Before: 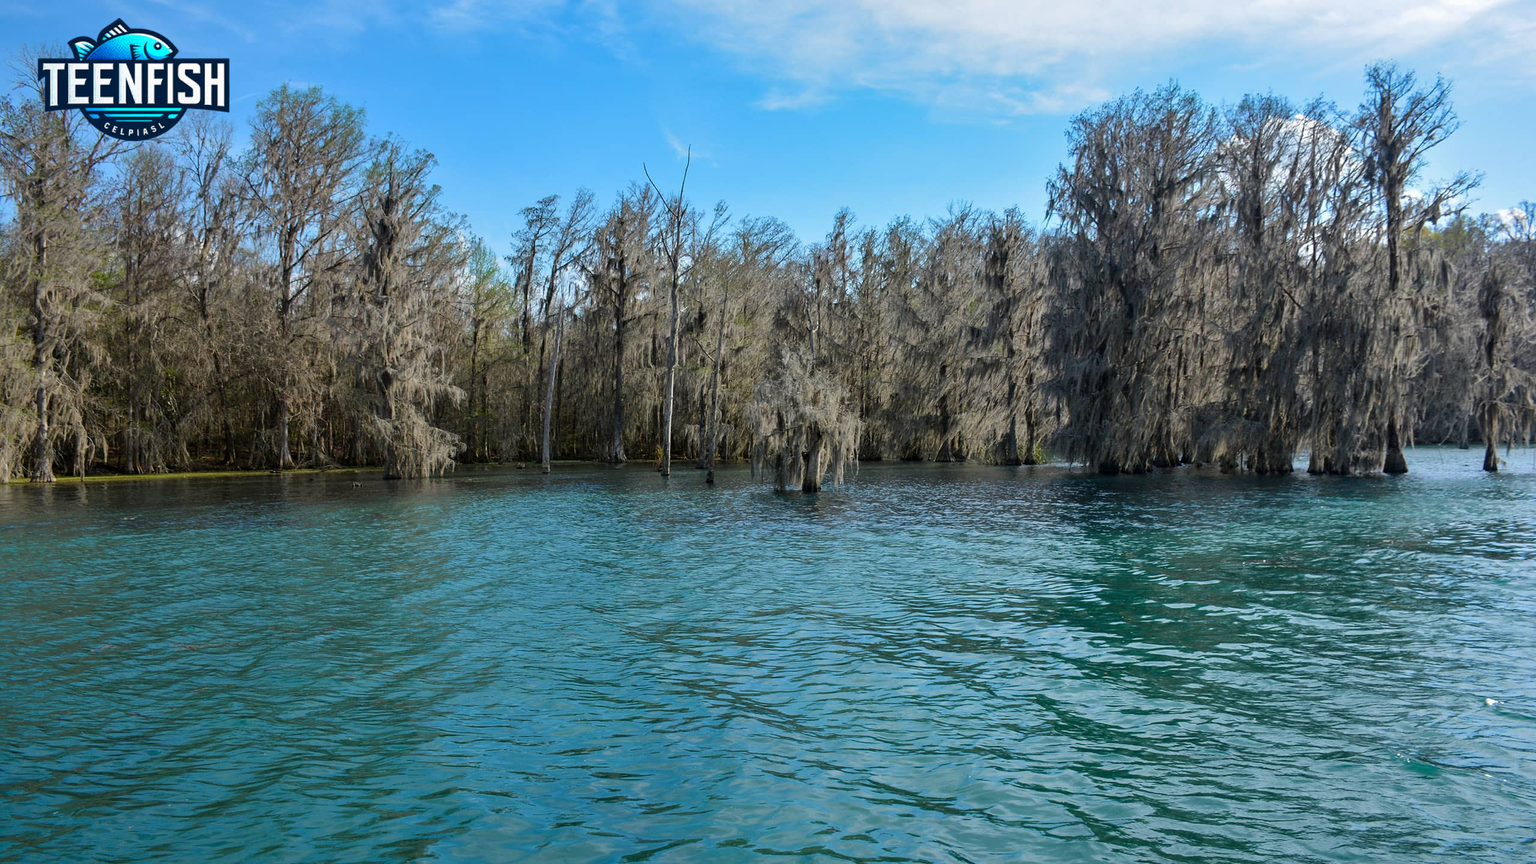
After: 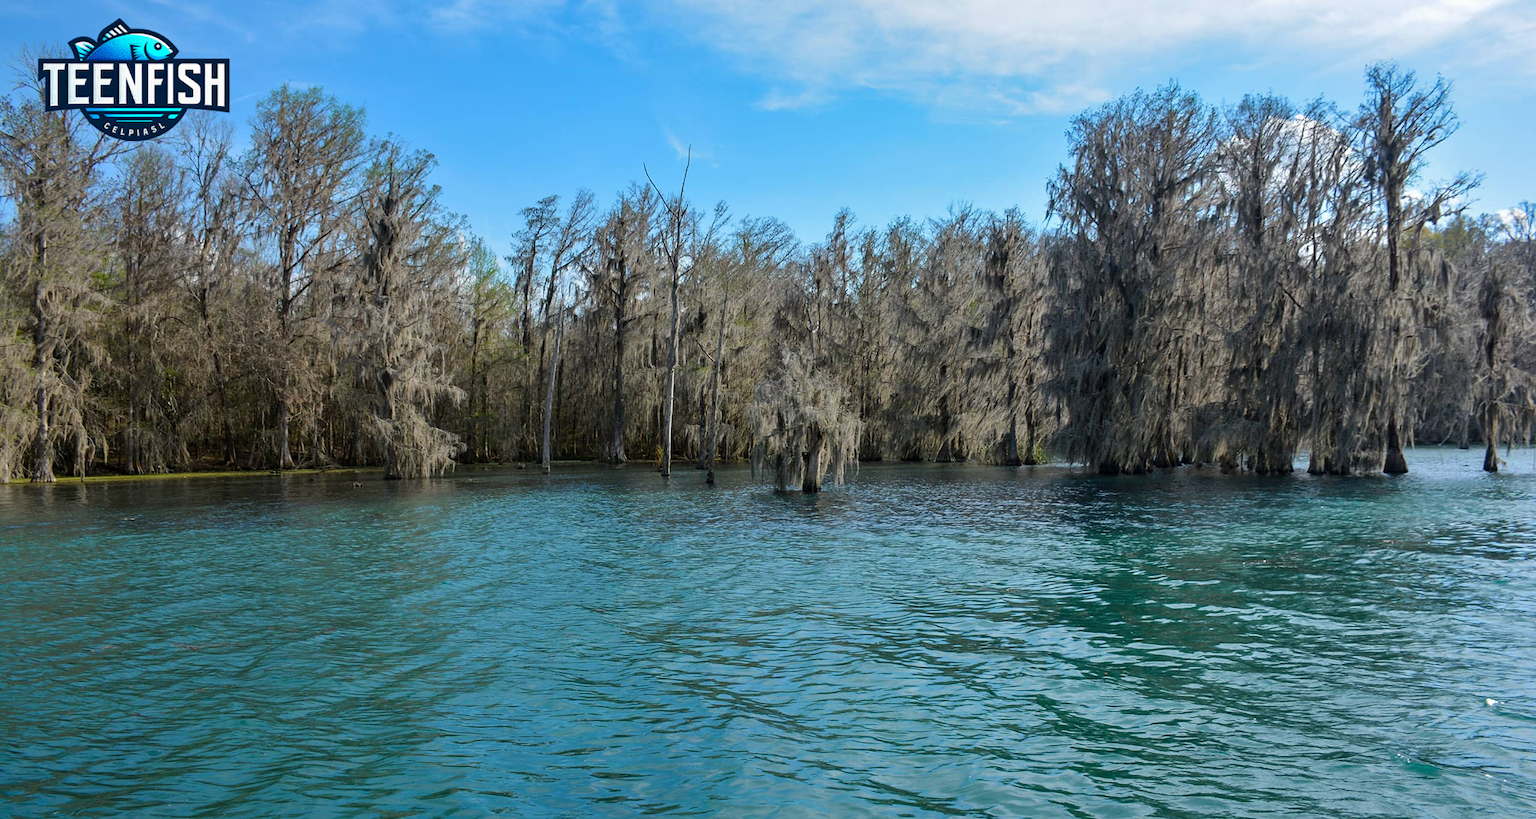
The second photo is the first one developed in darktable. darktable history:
crop and rotate: top 0%, bottom 5.097%
